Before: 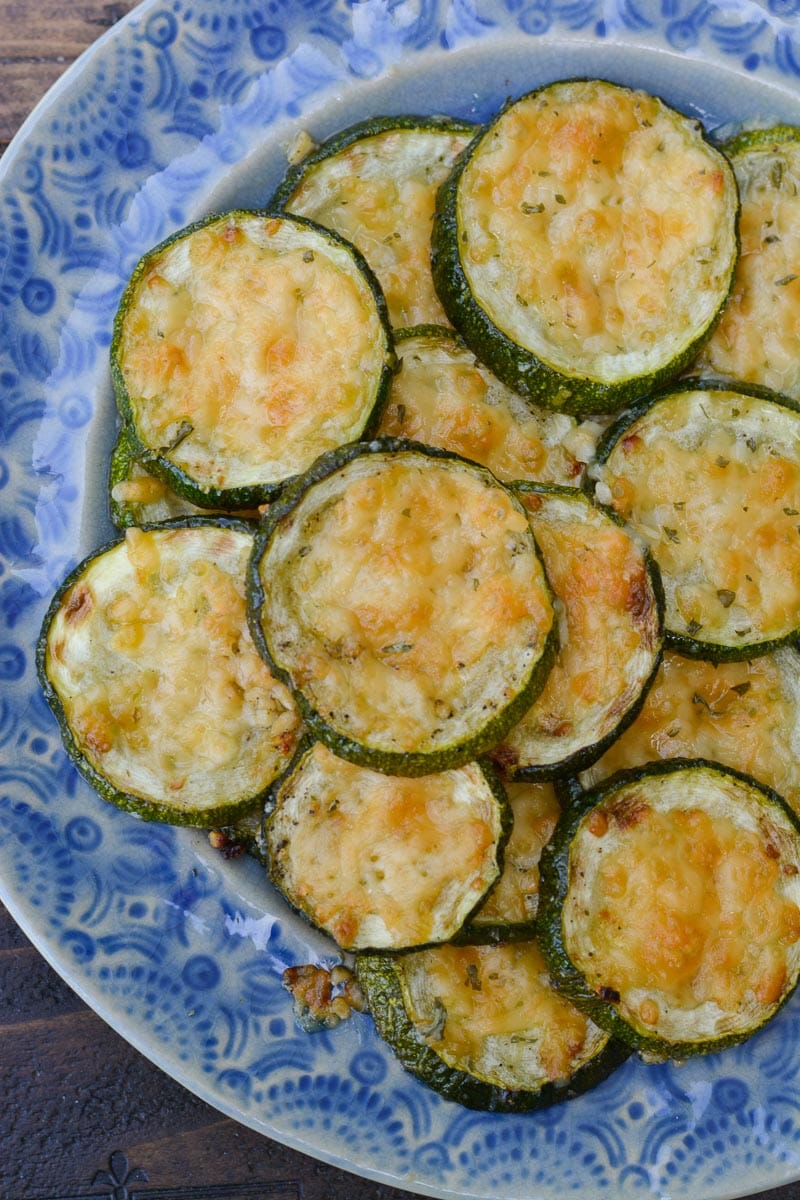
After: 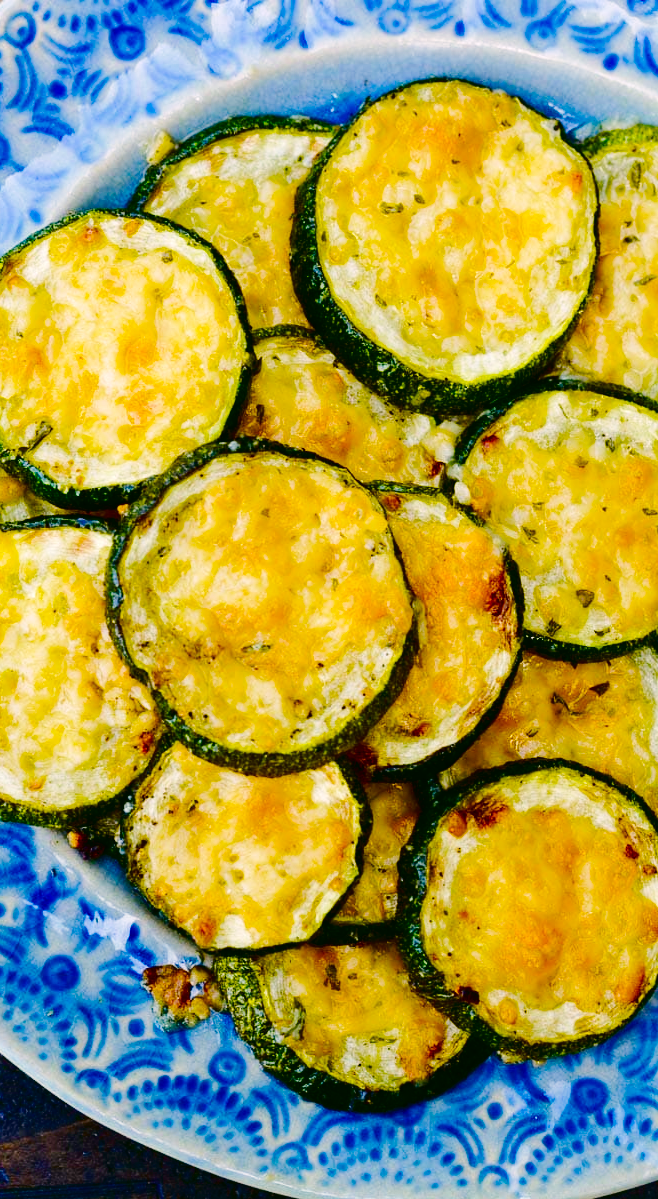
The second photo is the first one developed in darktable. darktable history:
crop: left 17.677%, bottom 0.024%
color correction: highlights a* 4.16, highlights b* 4.98, shadows a* -7.75, shadows b* 4.63
contrast brightness saturation: brightness -0.204, saturation 0.081
base curve: curves: ch0 [(0, 0) (0.032, 0.025) (0.121, 0.166) (0.206, 0.329) (0.605, 0.79) (1, 1)], preserve colors none
tone curve: curves: ch0 [(0, 0) (0.003, 0.016) (0.011, 0.015) (0.025, 0.017) (0.044, 0.026) (0.069, 0.034) (0.1, 0.043) (0.136, 0.068) (0.177, 0.119) (0.224, 0.175) (0.277, 0.251) (0.335, 0.328) (0.399, 0.415) (0.468, 0.499) (0.543, 0.58) (0.623, 0.659) (0.709, 0.731) (0.801, 0.807) (0.898, 0.895) (1, 1)], color space Lab, independent channels
exposure: black level correction 0, exposure 0.396 EV, compensate highlight preservation false
color balance rgb: perceptual saturation grading › global saturation 43.899%, perceptual saturation grading › highlights -25.689%, perceptual saturation grading › shadows 49.342%, global vibrance 29.563%
